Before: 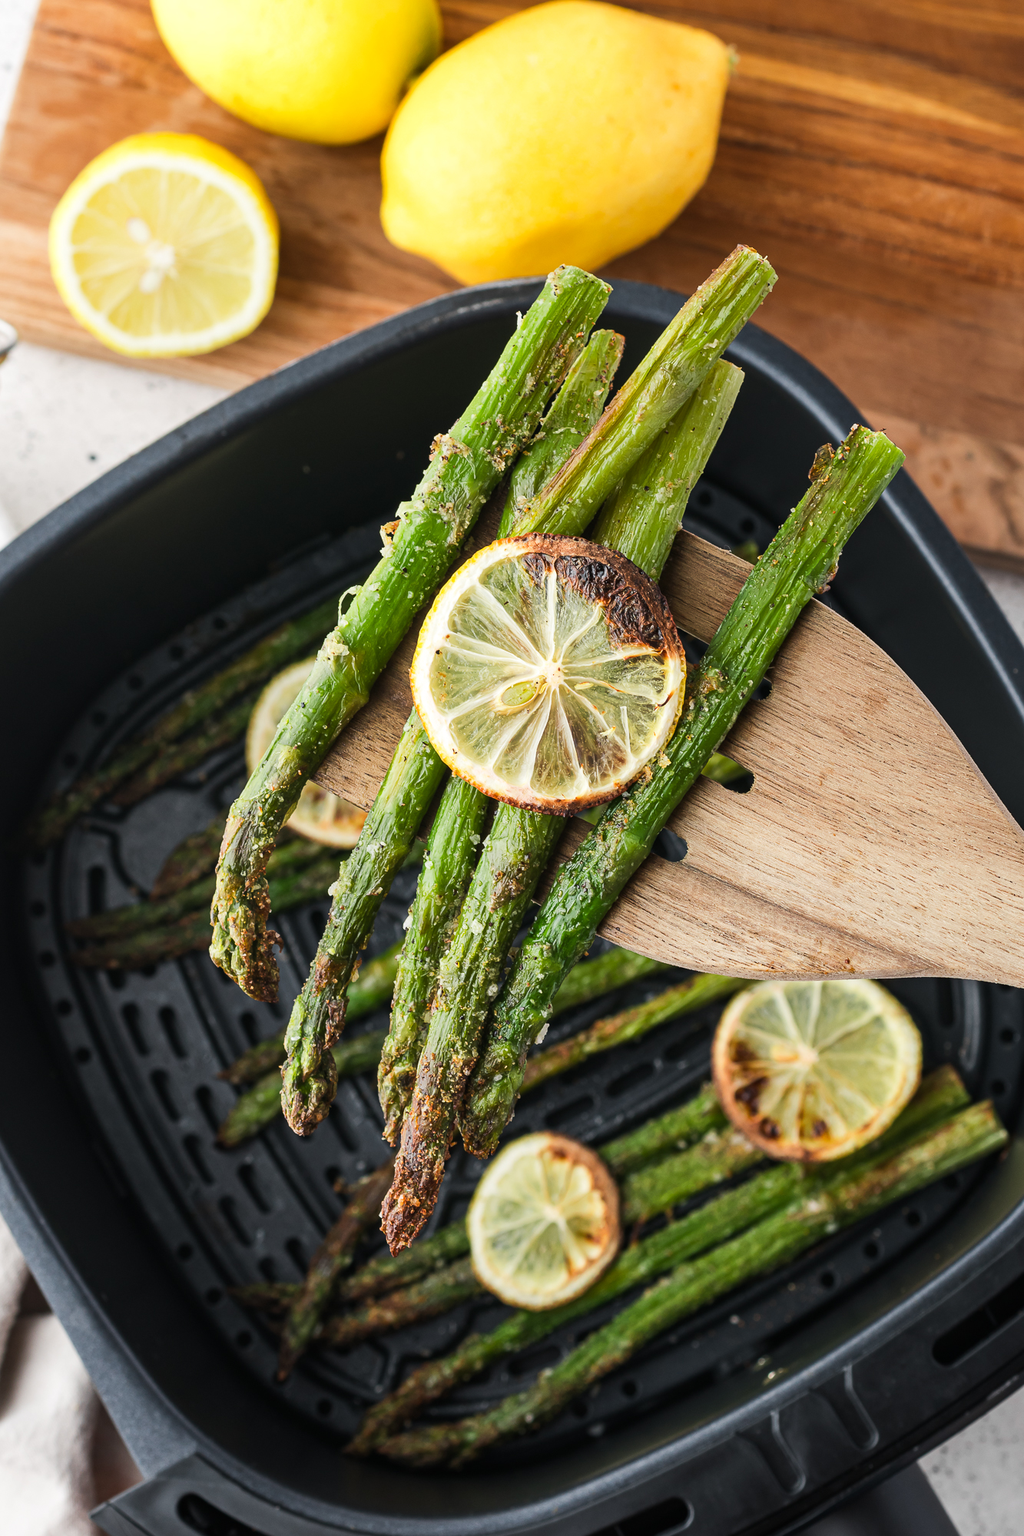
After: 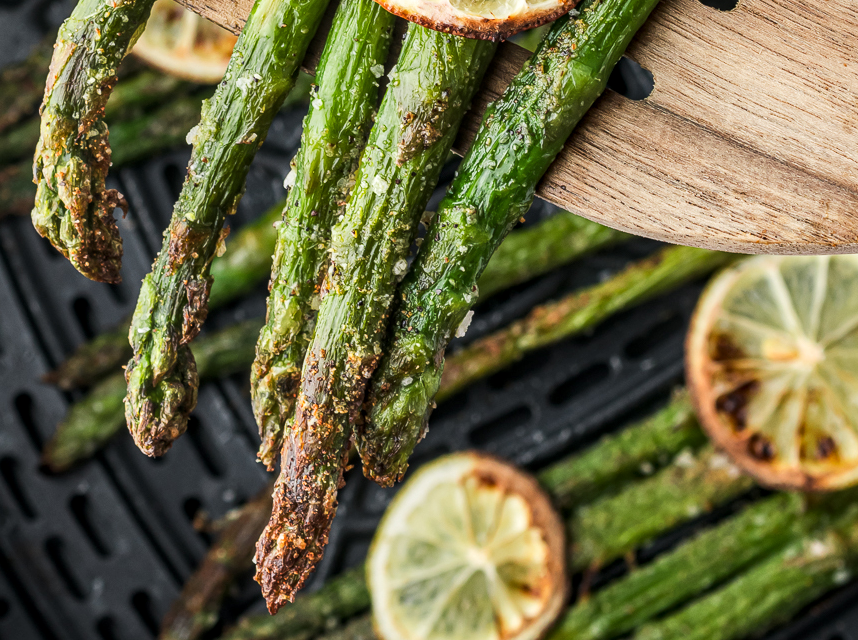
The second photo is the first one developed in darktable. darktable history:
vignetting: fall-off start 116.67%, fall-off radius 59.26%, brightness -0.31, saturation -0.056
crop: left 18.091%, top 51.13%, right 17.525%, bottom 16.85%
local contrast: detail 130%
